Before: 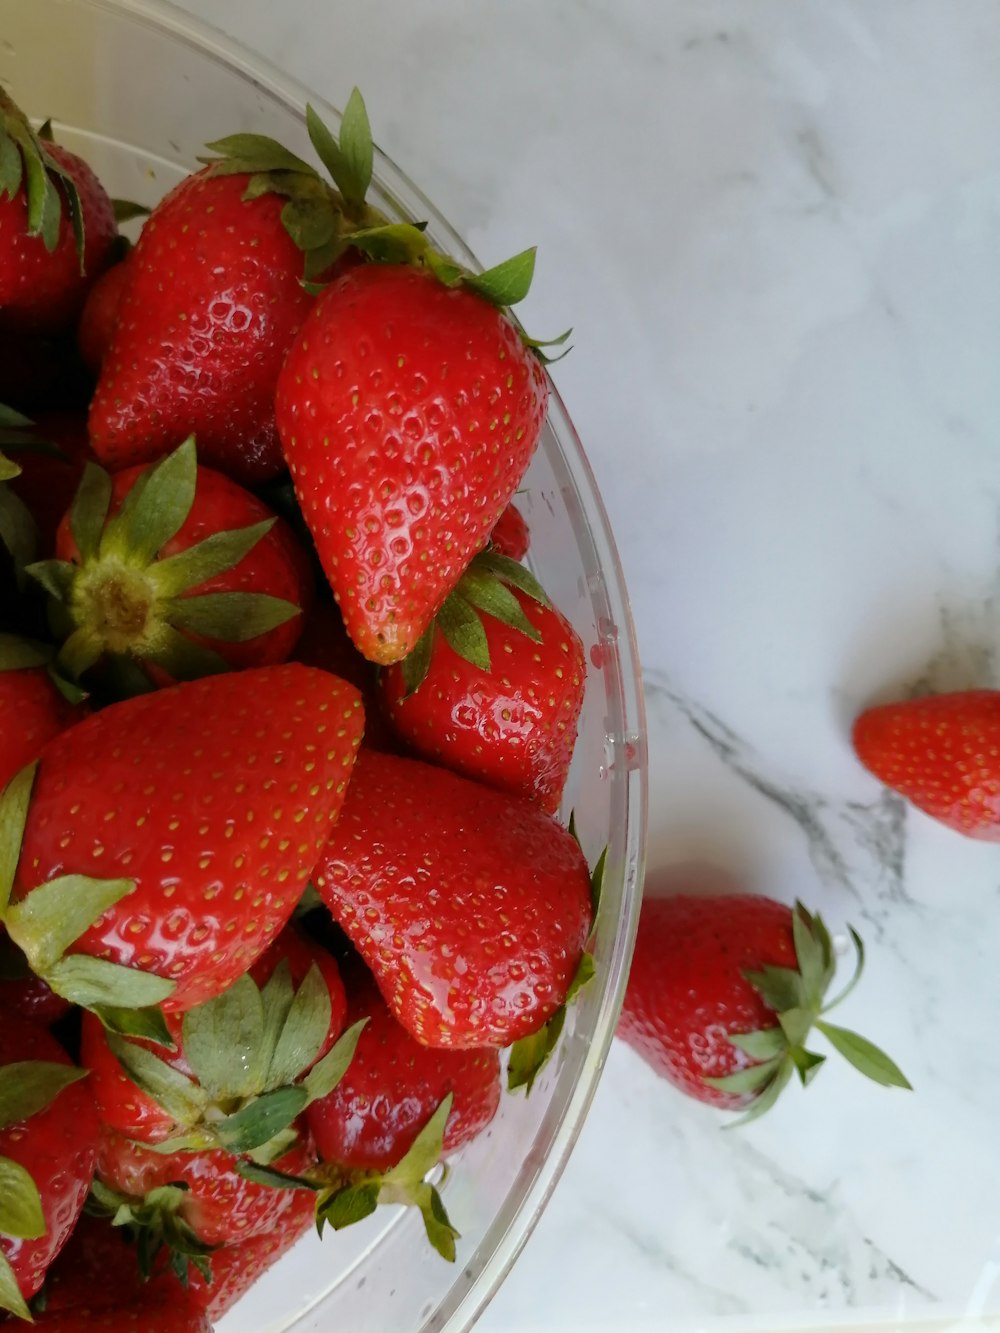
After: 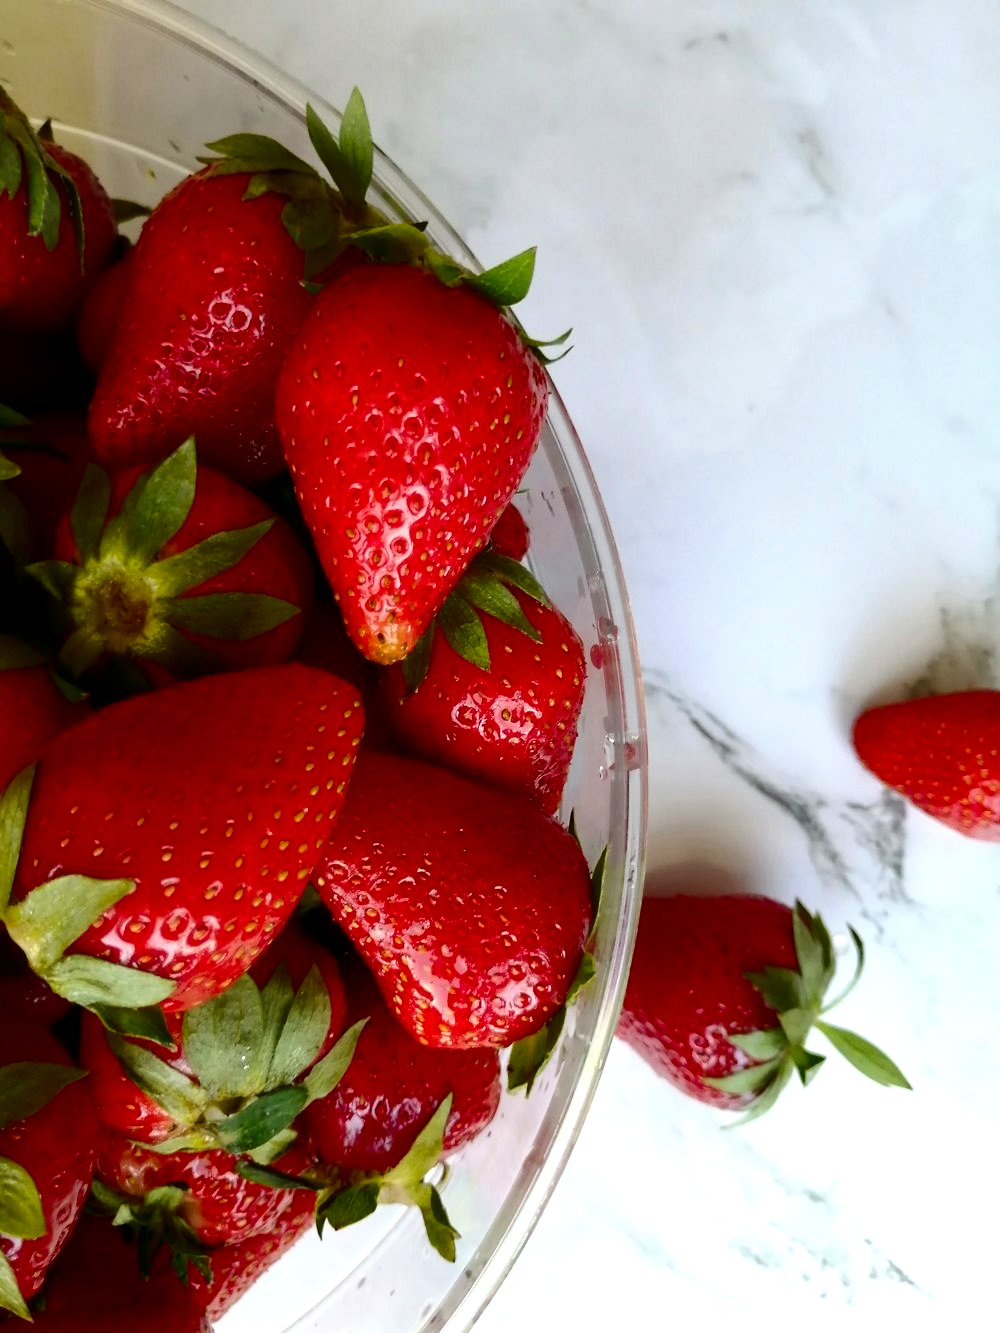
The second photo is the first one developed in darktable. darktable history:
exposure: exposure 0.657 EV, compensate highlight preservation false
contrast brightness saturation: contrast 0.19, brightness -0.24, saturation 0.11
